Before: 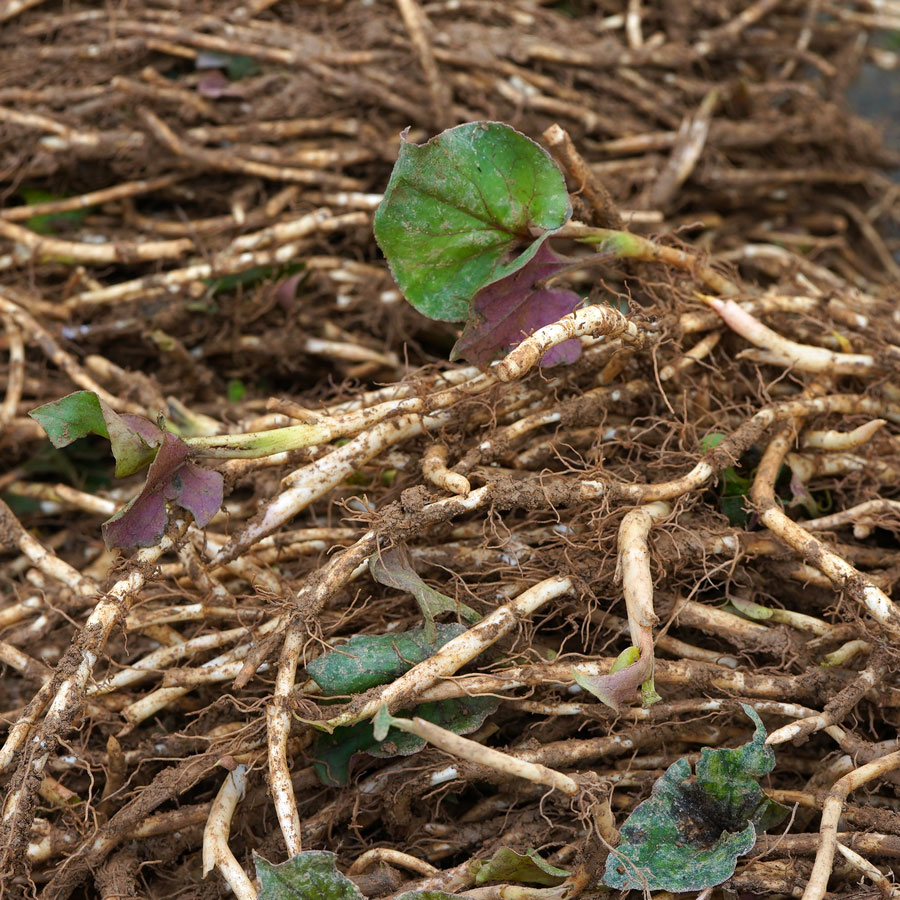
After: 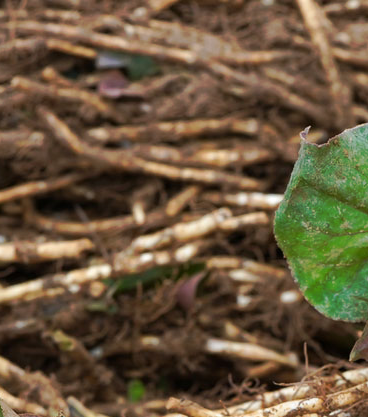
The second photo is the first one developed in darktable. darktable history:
crop and rotate: left 11.132%, top 0.101%, right 47.97%, bottom 53.514%
tone curve: curves: ch0 [(0, 0) (0.003, 0.003) (0.011, 0.011) (0.025, 0.024) (0.044, 0.043) (0.069, 0.068) (0.1, 0.098) (0.136, 0.133) (0.177, 0.173) (0.224, 0.22) (0.277, 0.271) (0.335, 0.328) (0.399, 0.39) (0.468, 0.458) (0.543, 0.563) (0.623, 0.64) (0.709, 0.722) (0.801, 0.809) (0.898, 0.902) (1, 1)], preserve colors none
